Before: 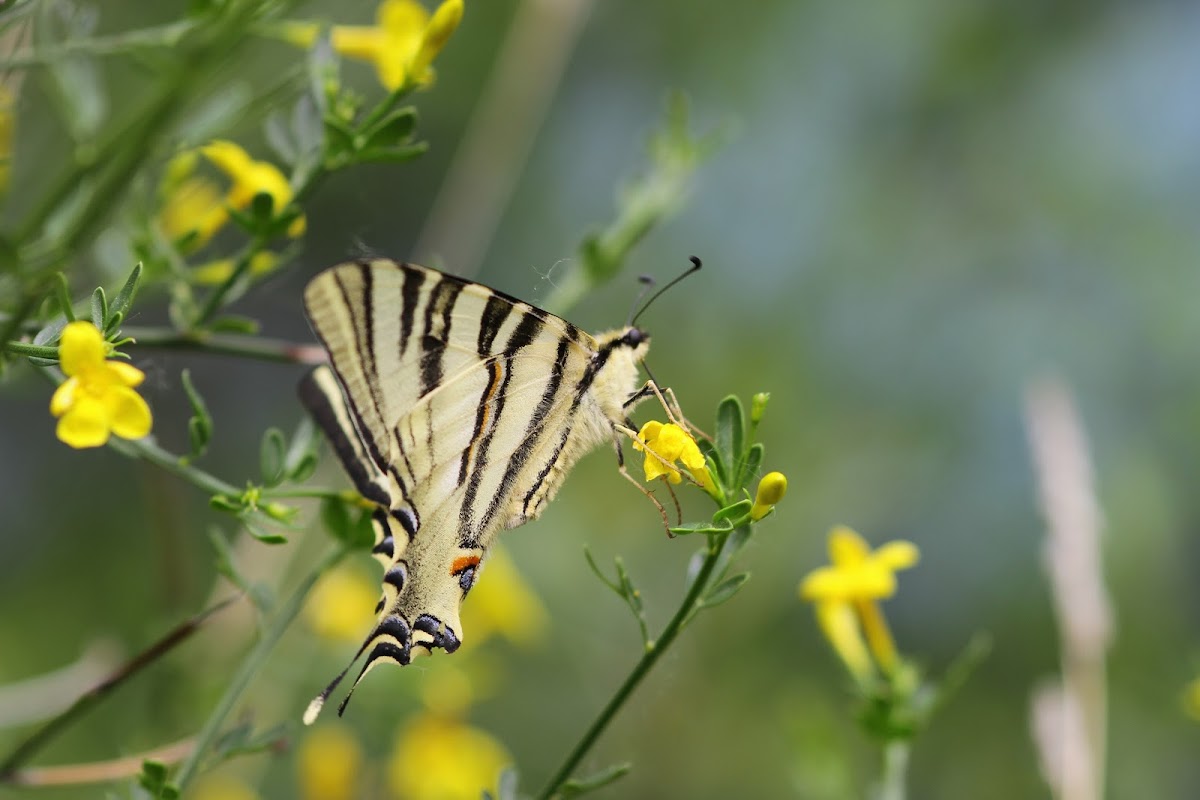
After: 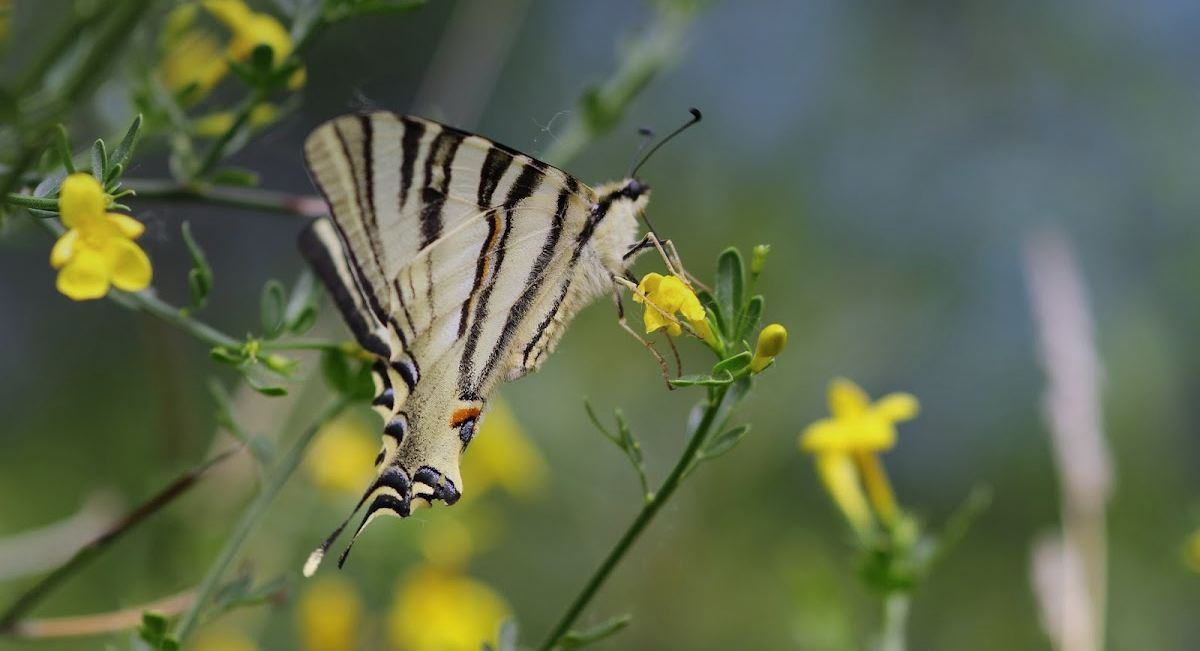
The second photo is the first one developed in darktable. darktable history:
base curve: curves: ch0 [(0, 0) (0.303, 0.277) (1, 1)]
shadows and highlights: shadows 20.91, highlights -82.73, soften with gaussian
crop and rotate: top 18.507%
graduated density: hue 238.83°, saturation 50%
